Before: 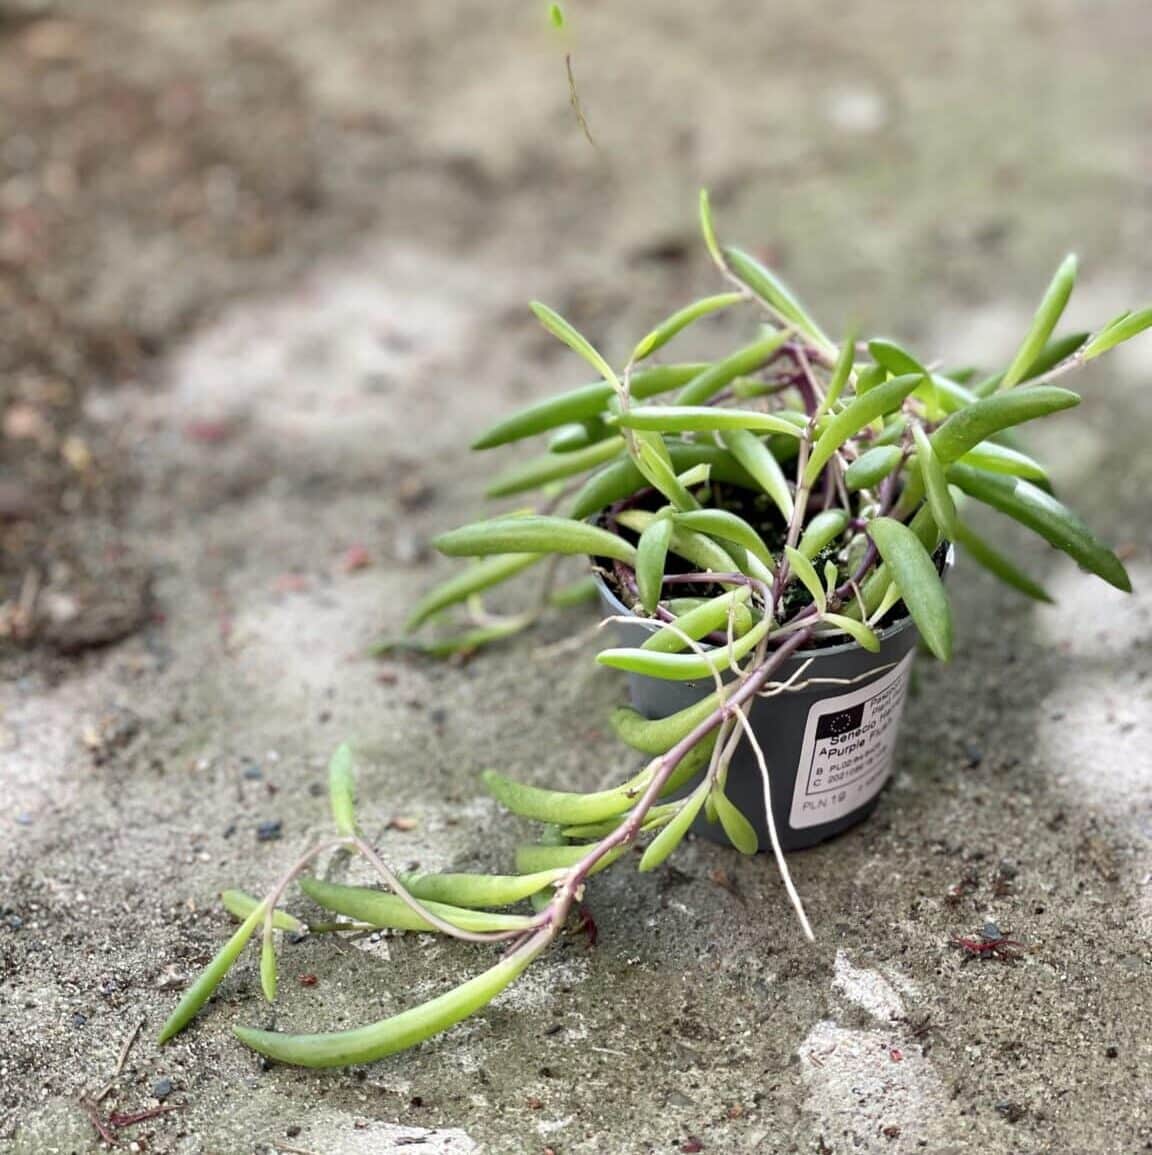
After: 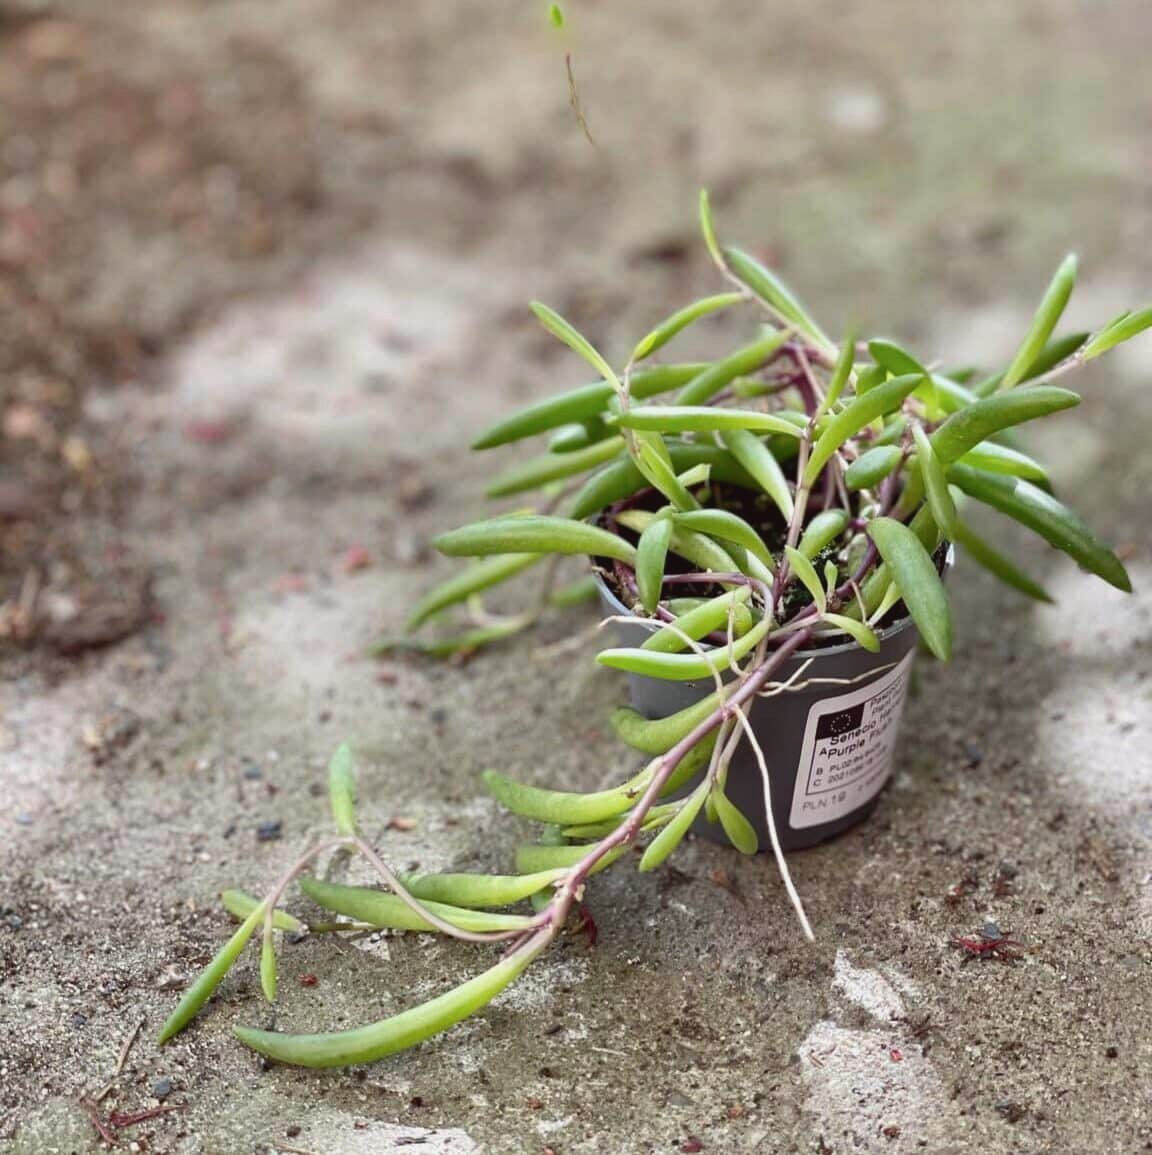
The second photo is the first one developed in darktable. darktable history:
color balance: mode lift, gamma, gain (sRGB), lift [1, 1.049, 1, 1]
base curve: exposure shift 0, preserve colors none
contrast brightness saturation: contrast -0.08, brightness -0.04, saturation -0.11
